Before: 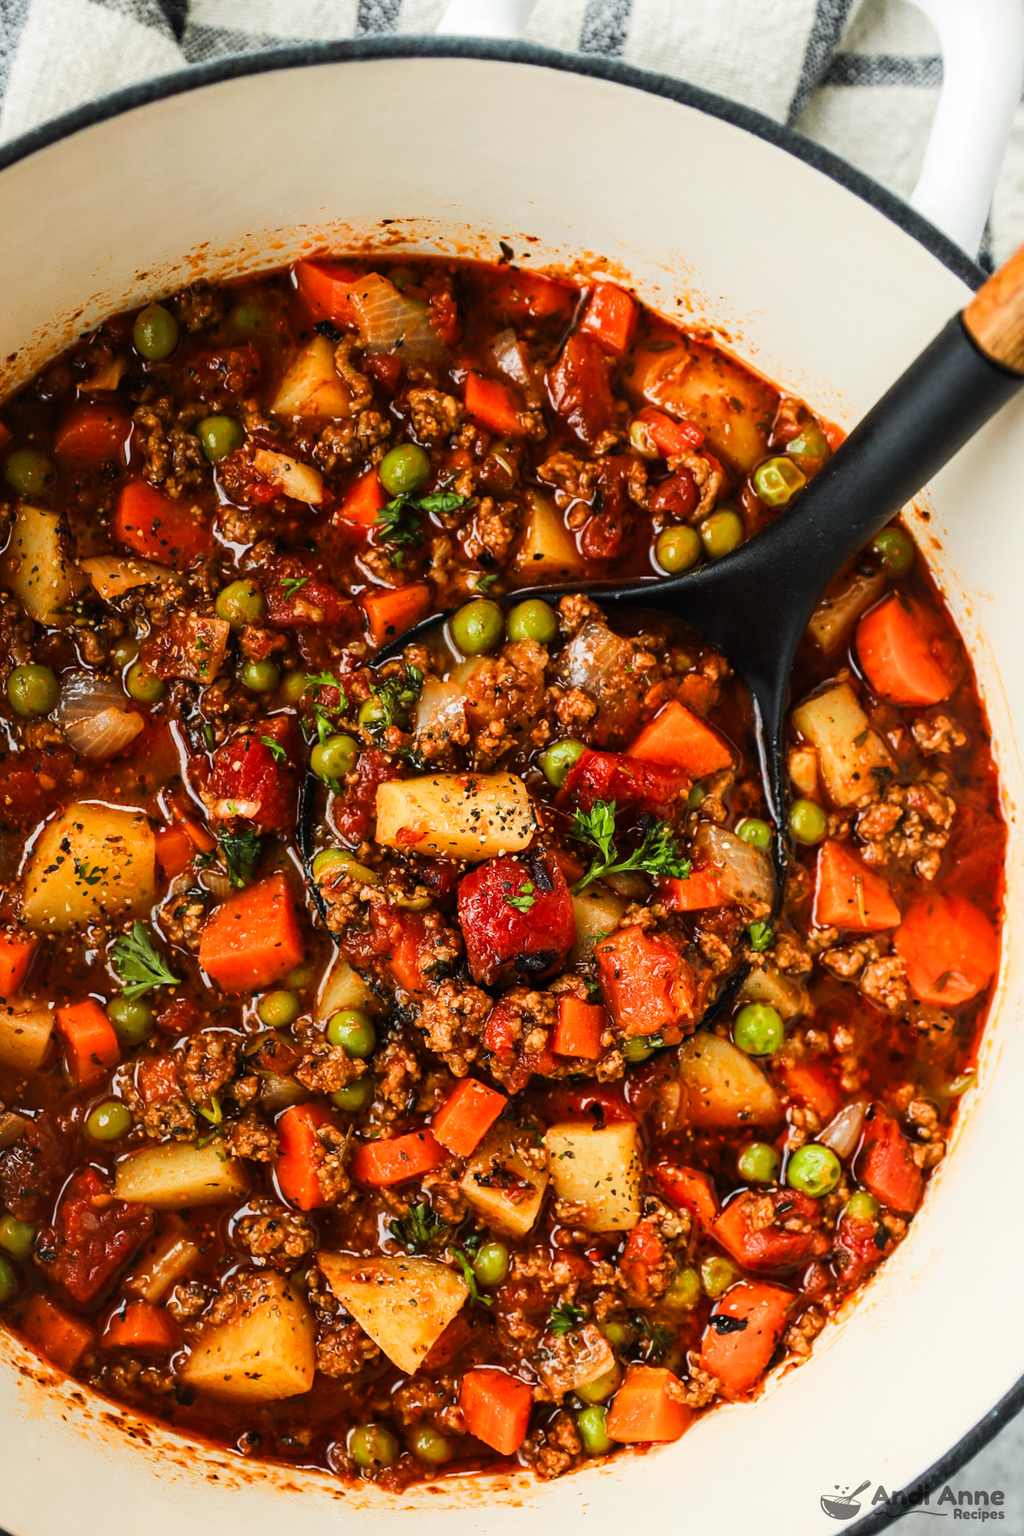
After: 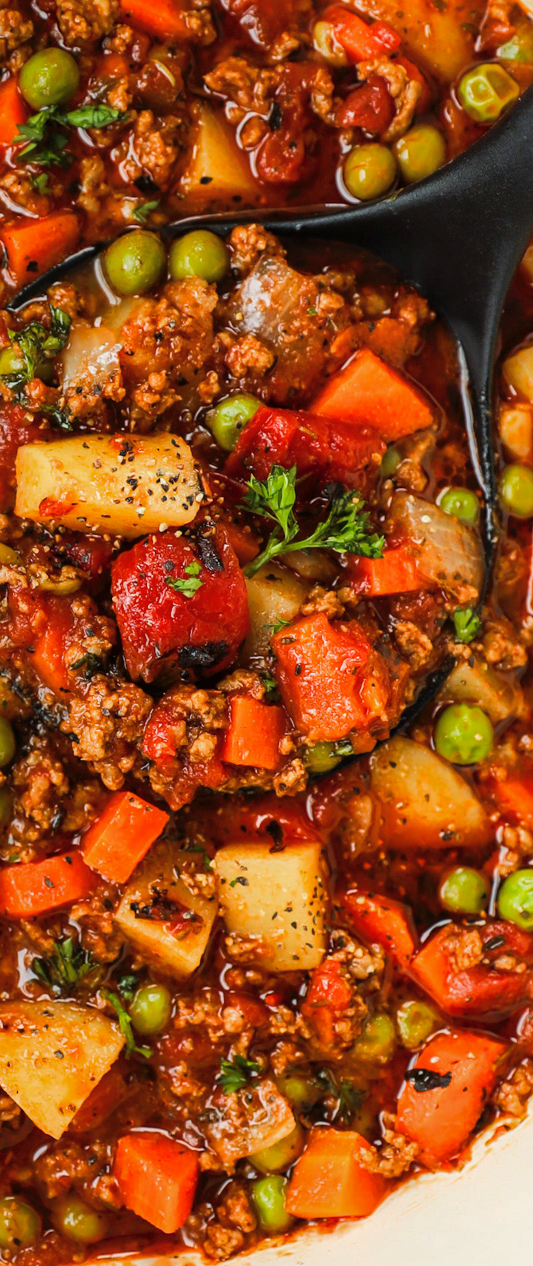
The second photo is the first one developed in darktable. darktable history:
tone equalizer: on, module defaults
crop: left 35.432%, top 26.233%, right 20.145%, bottom 3.432%
shadows and highlights: on, module defaults
